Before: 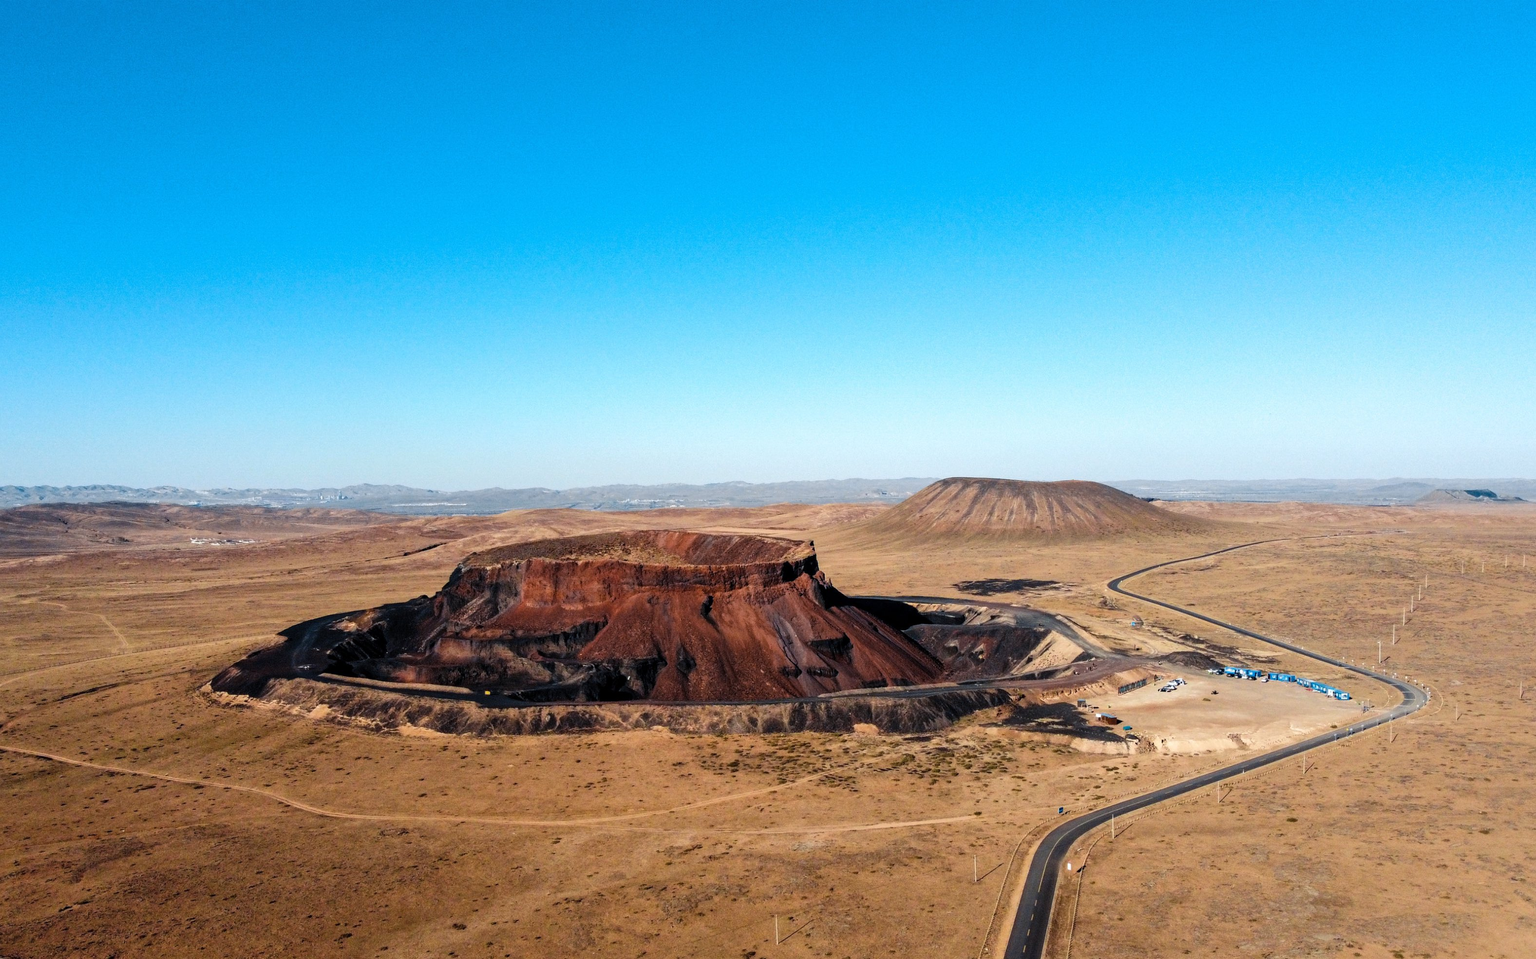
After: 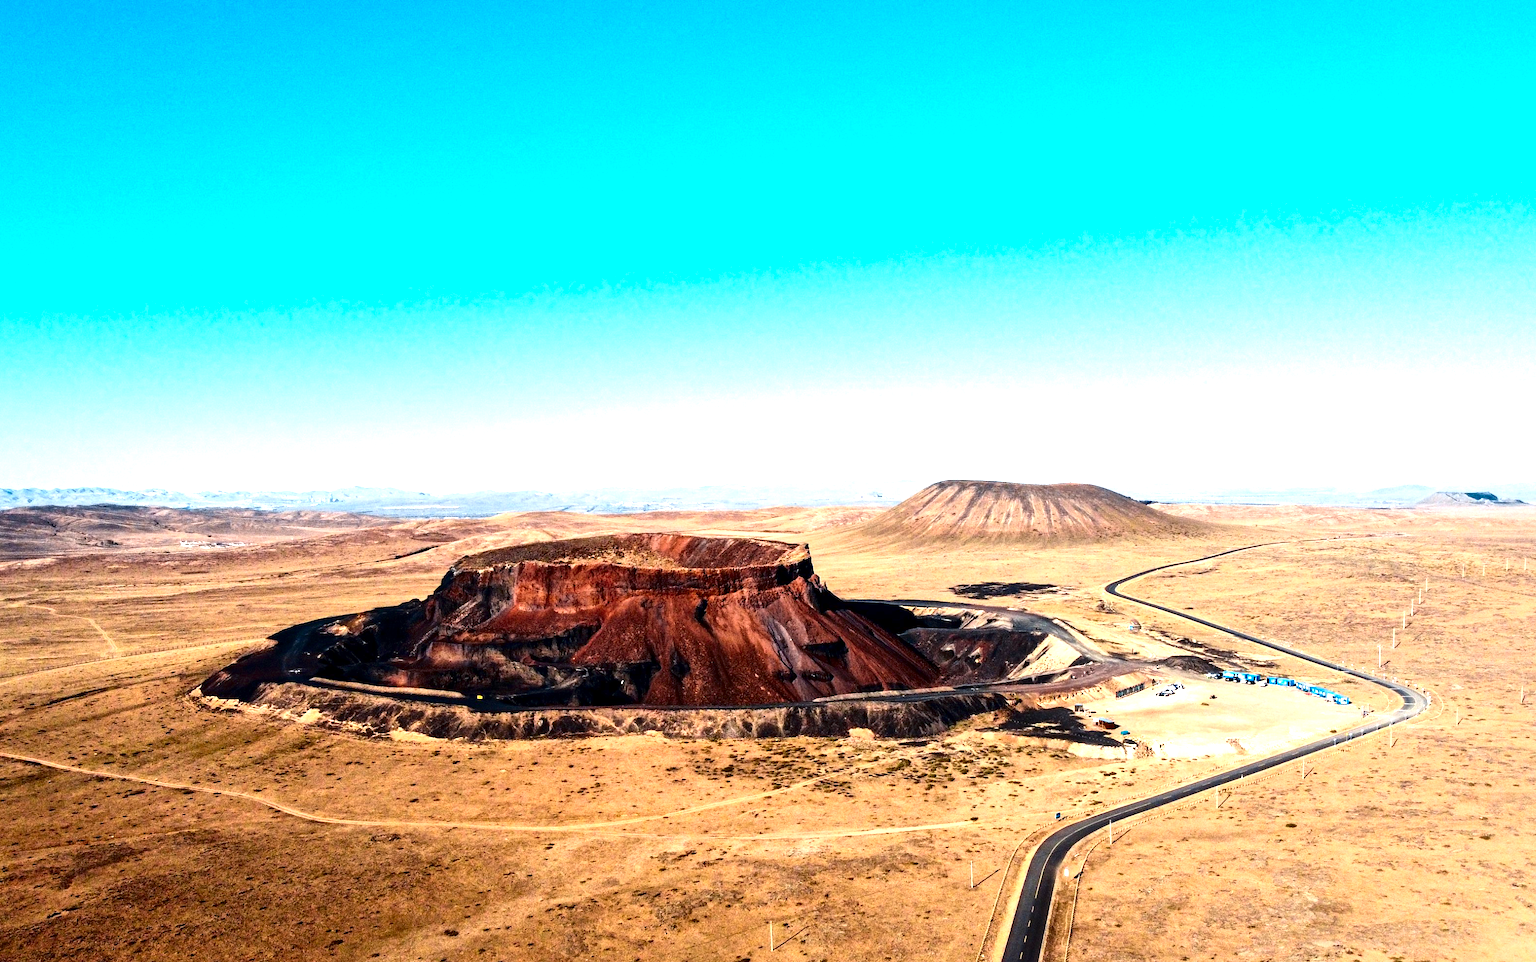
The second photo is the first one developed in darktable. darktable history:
contrast brightness saturation: contrast 0.194, brightness -0.221, saturation 0.109
local contrast: mode bilateral grid, contrast 21, coarseness 49, detail 120%, midtone range 0.2
exposure: black level correction 0, exposure 1.199 EV, compensate exposure bias true, compensate highlight preservation false
crop and rotate: left 0.837%, top 0.238%, bottom 0.235%
